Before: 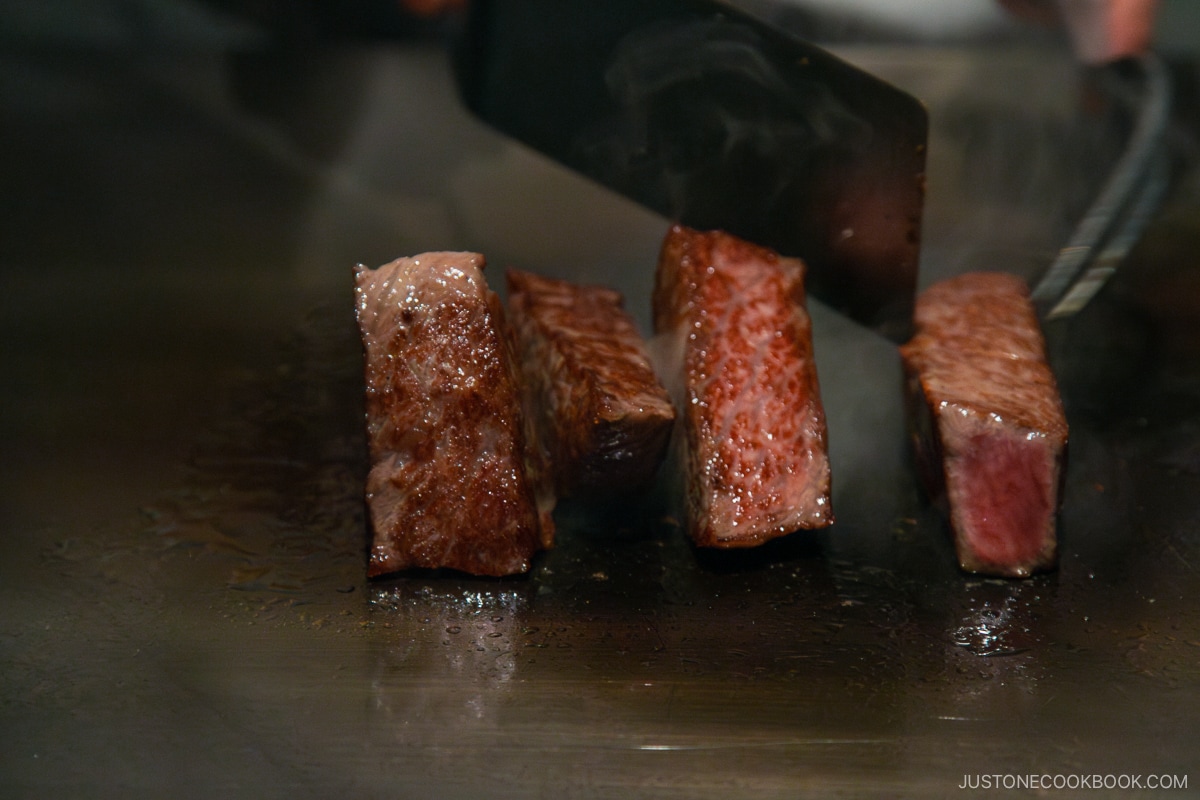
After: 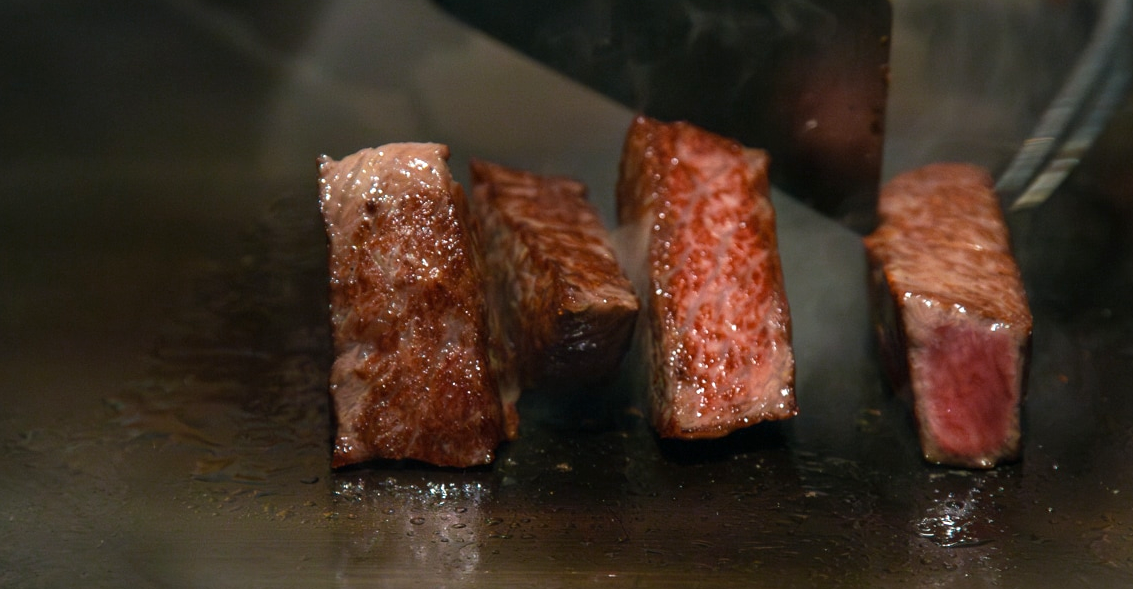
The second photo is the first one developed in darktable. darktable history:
exposure: exposure 0.434 EV, compensate highlight preservation false
crop and rotate: left 3.01%, top 13.731%, right 2.514%, bottom 12.64%
